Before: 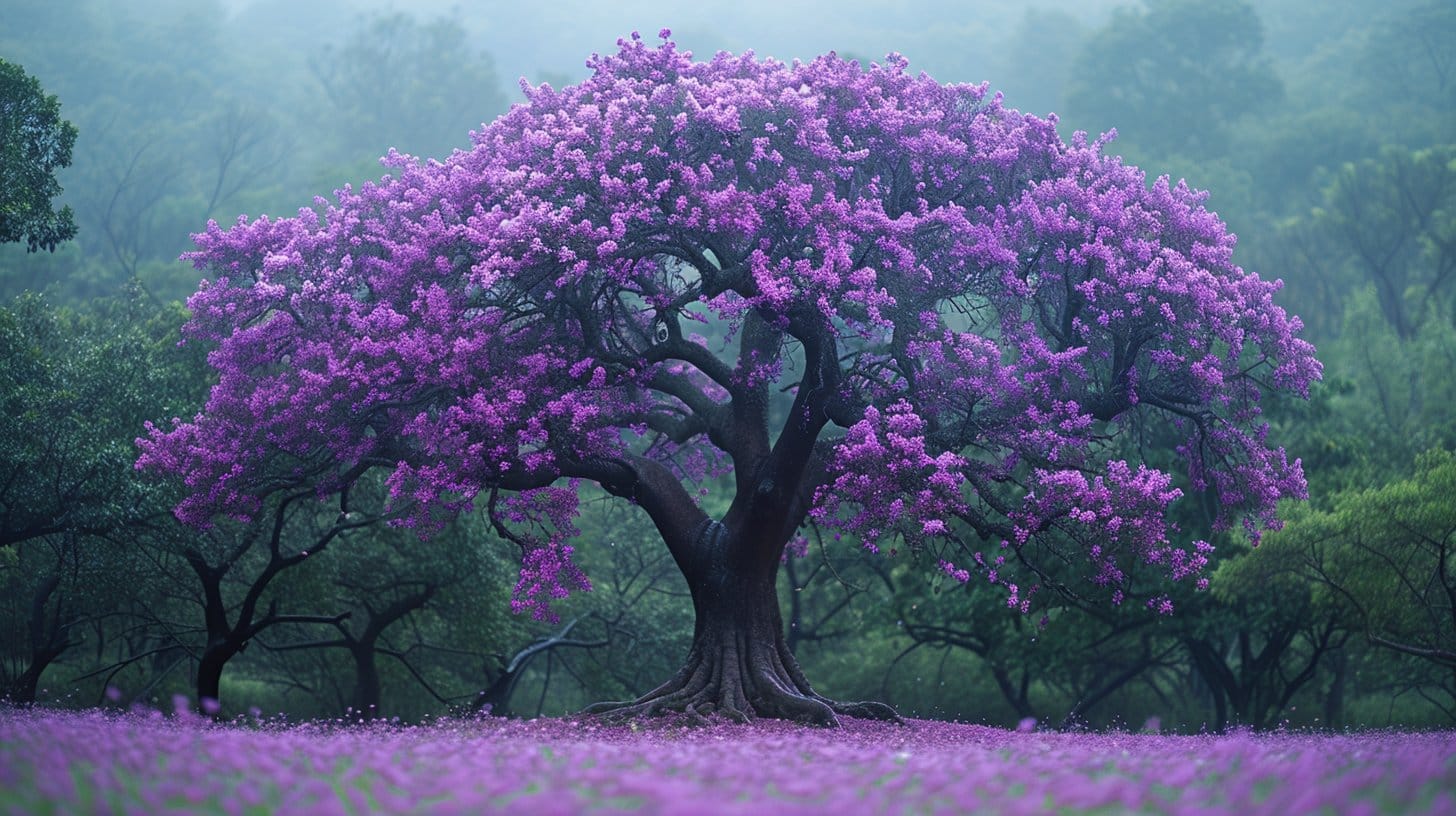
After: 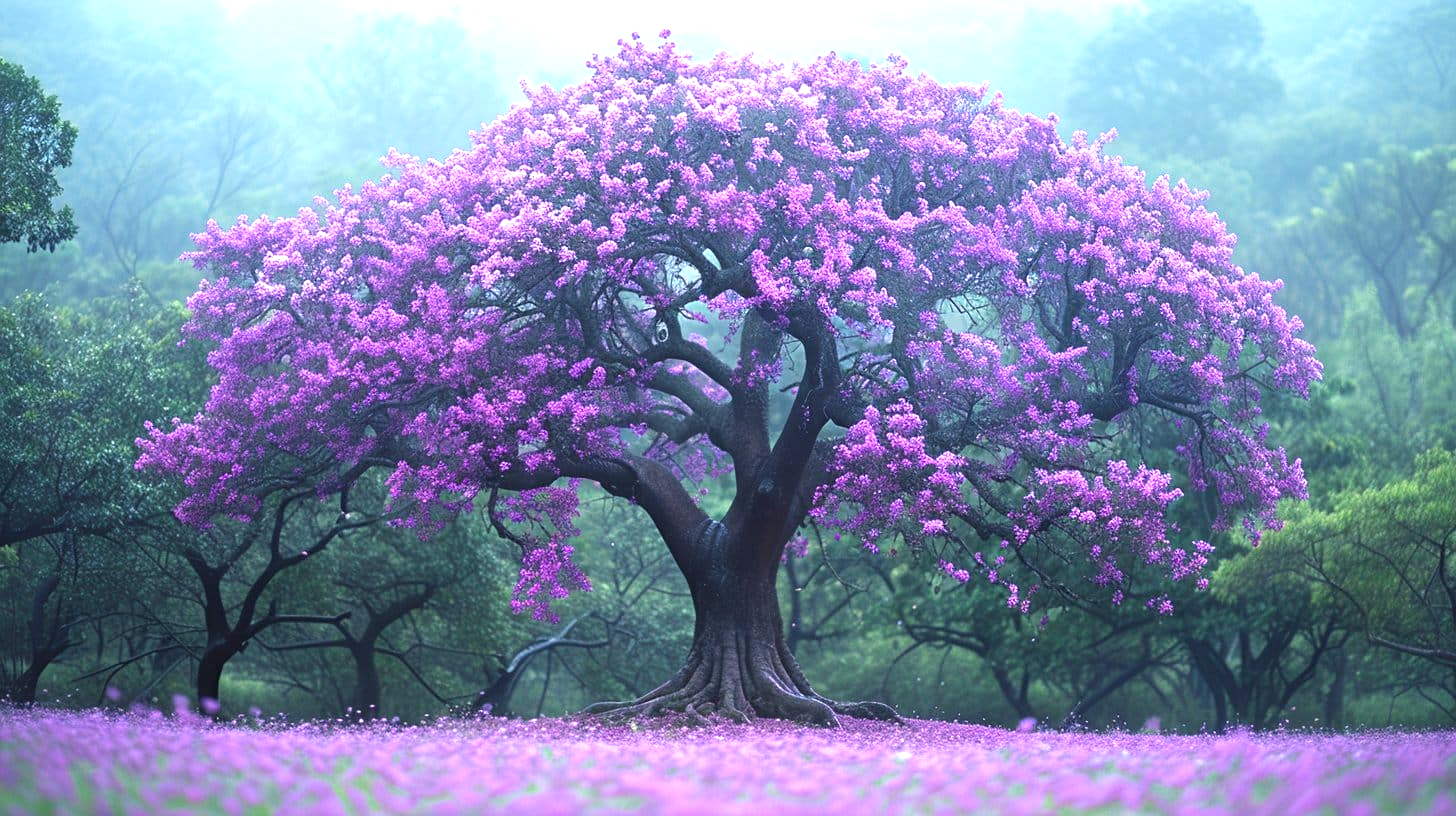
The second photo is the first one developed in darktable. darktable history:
exposure: exposure 1.166 EV, compensate exposure bias true, compensate highlight preservation false
